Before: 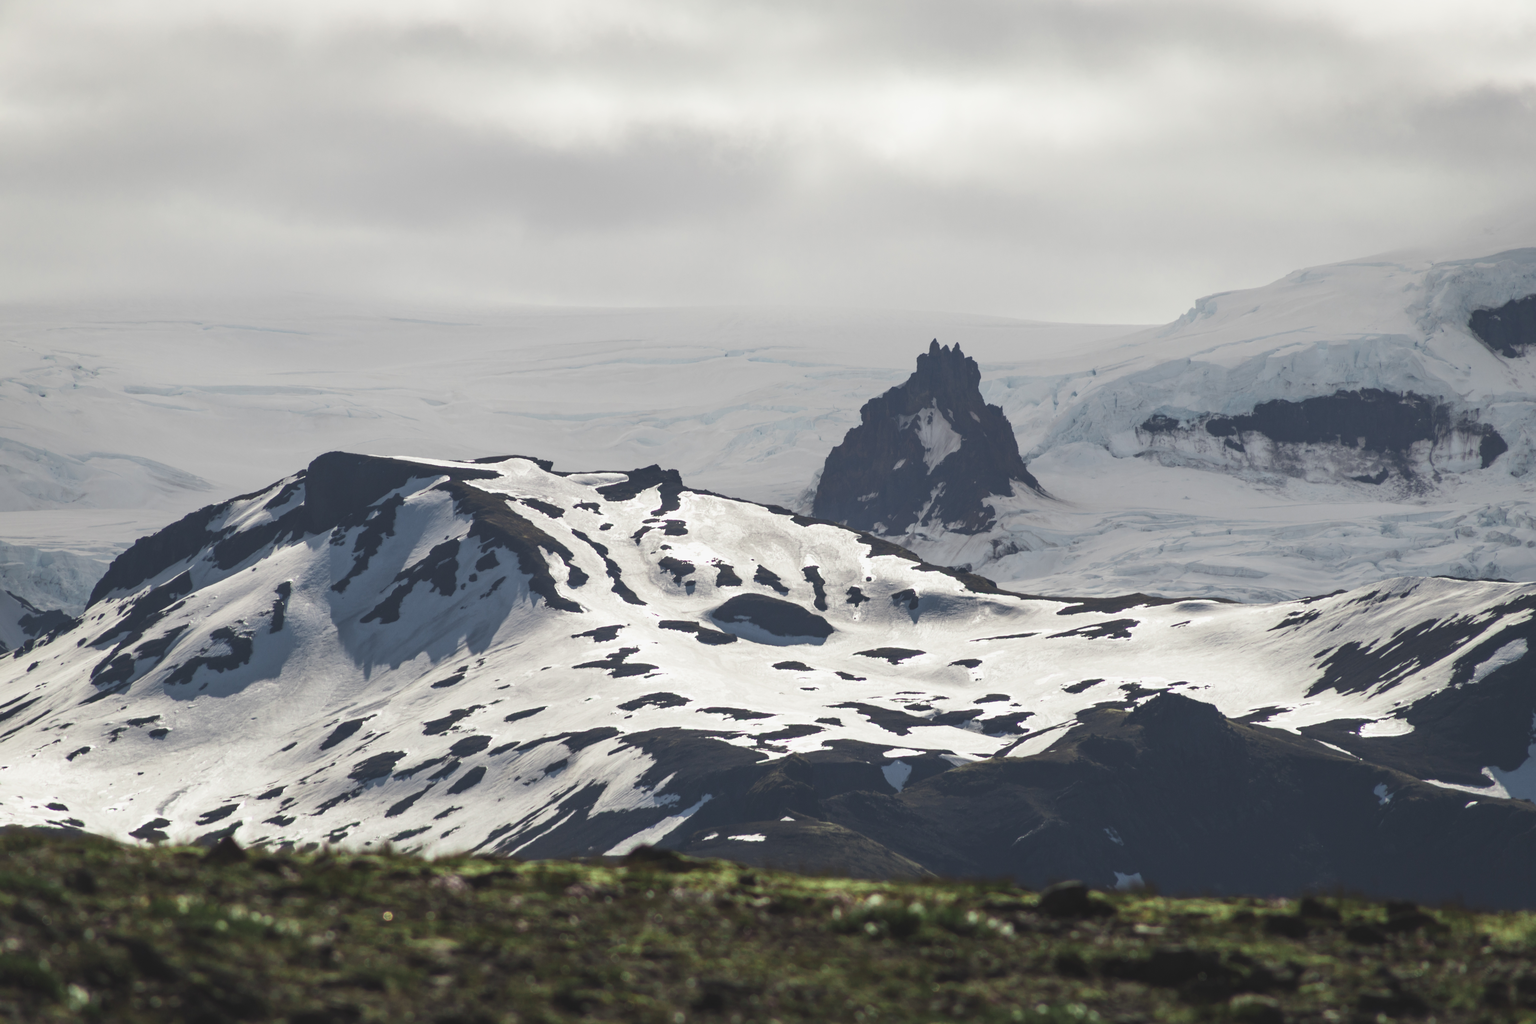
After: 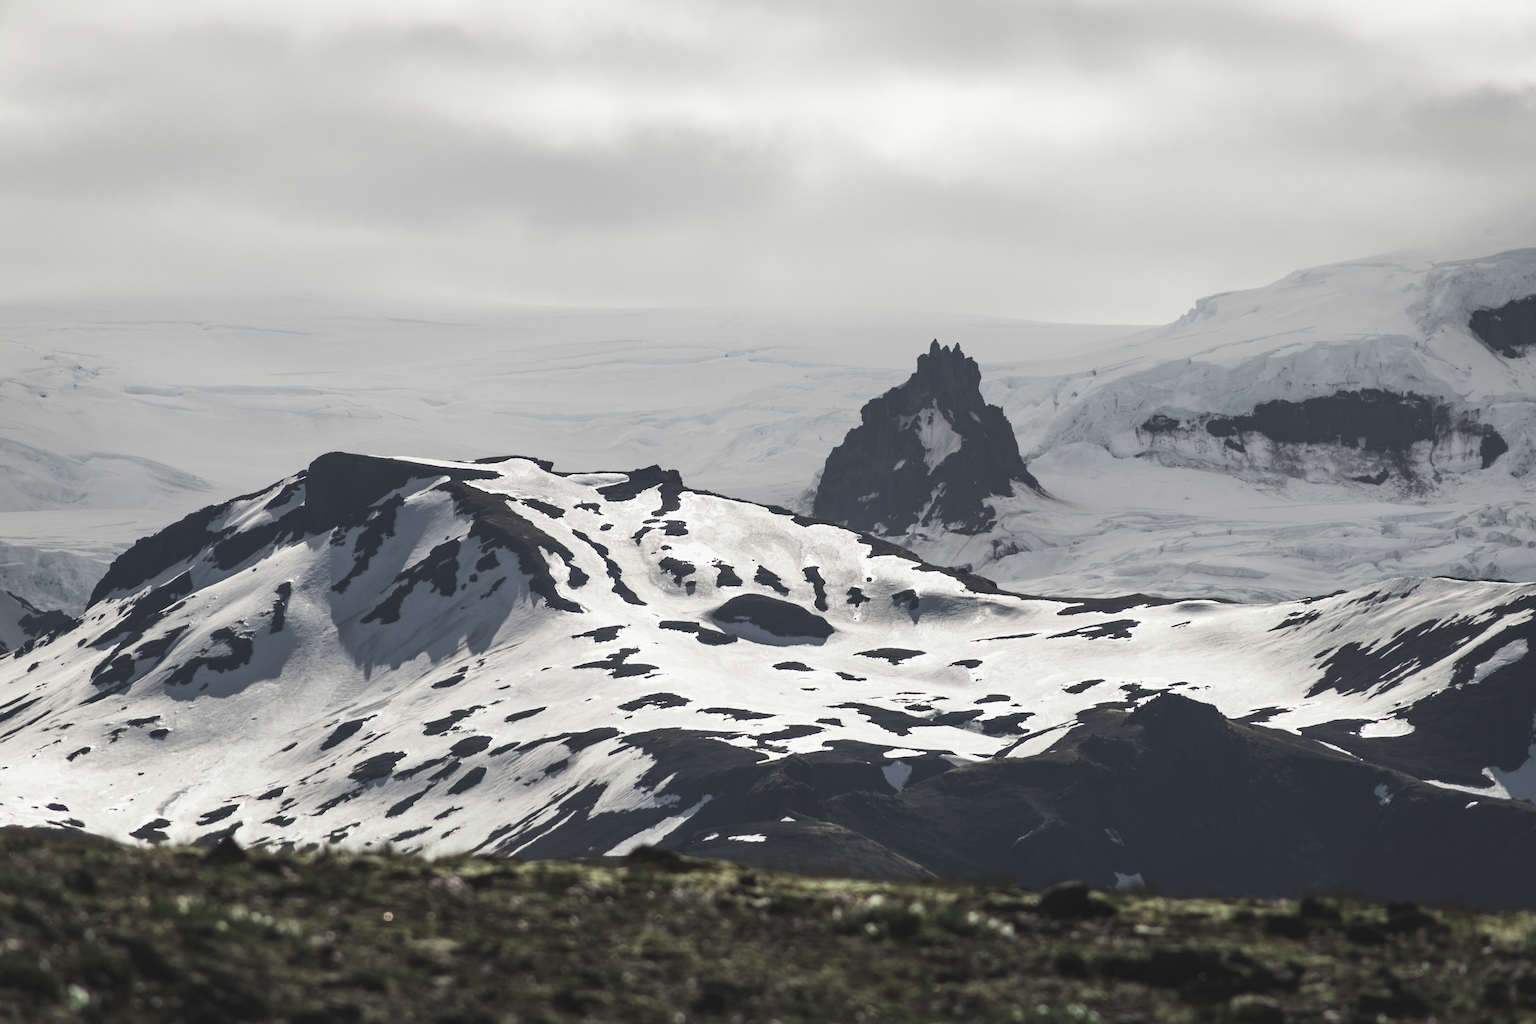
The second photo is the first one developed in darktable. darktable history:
sharpen: radius 1.884, amount 0.411, threshold 1.648
color zones: curves: ch1 [(0, 0.469) (0.072, 0.457) (0.243, 0.494) (0.429, 0.5) (0.571, 0.5) (0.714, 0.5) (0.857, 0.5) (1, 0.469)]; ch2 [(0, 0.499) (0.143, 0.467) (0.242, 0.436) (0.429, 0.493) (0.571, 0.5) (0.714, 0.5) (0.857, 0.5) (1, 0.499)]
contrast brightness saturation: contrast 0.102, saturation -0.361
